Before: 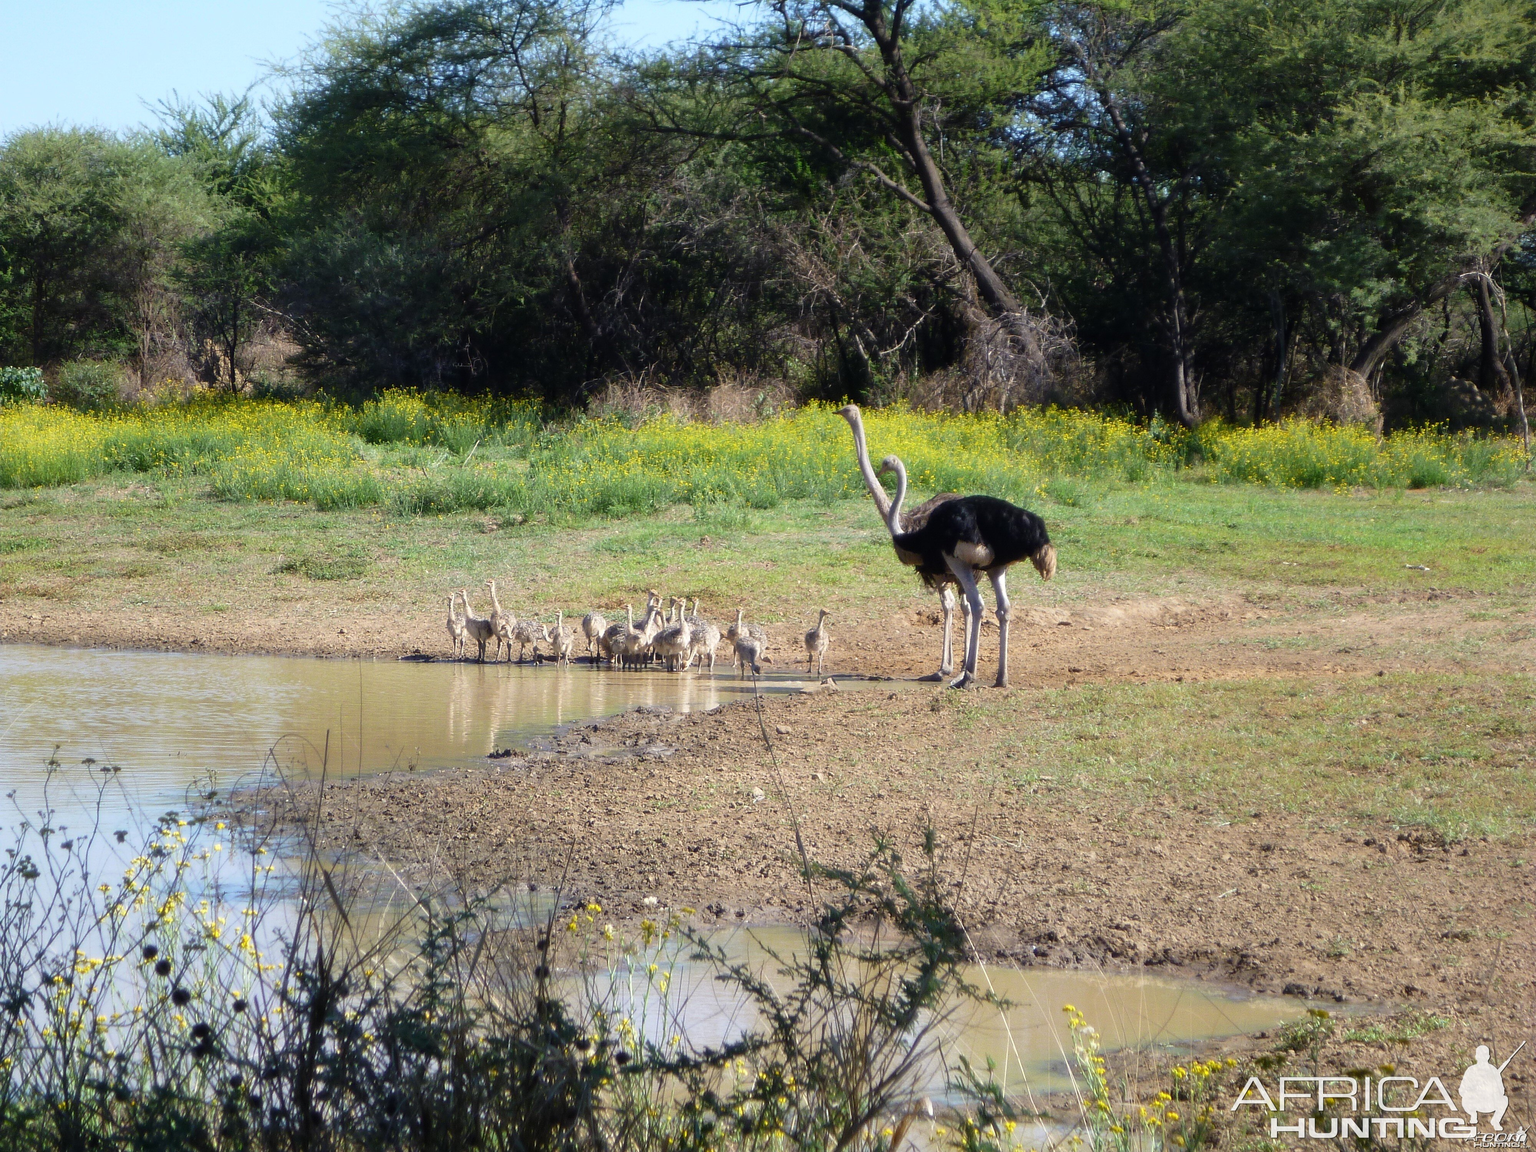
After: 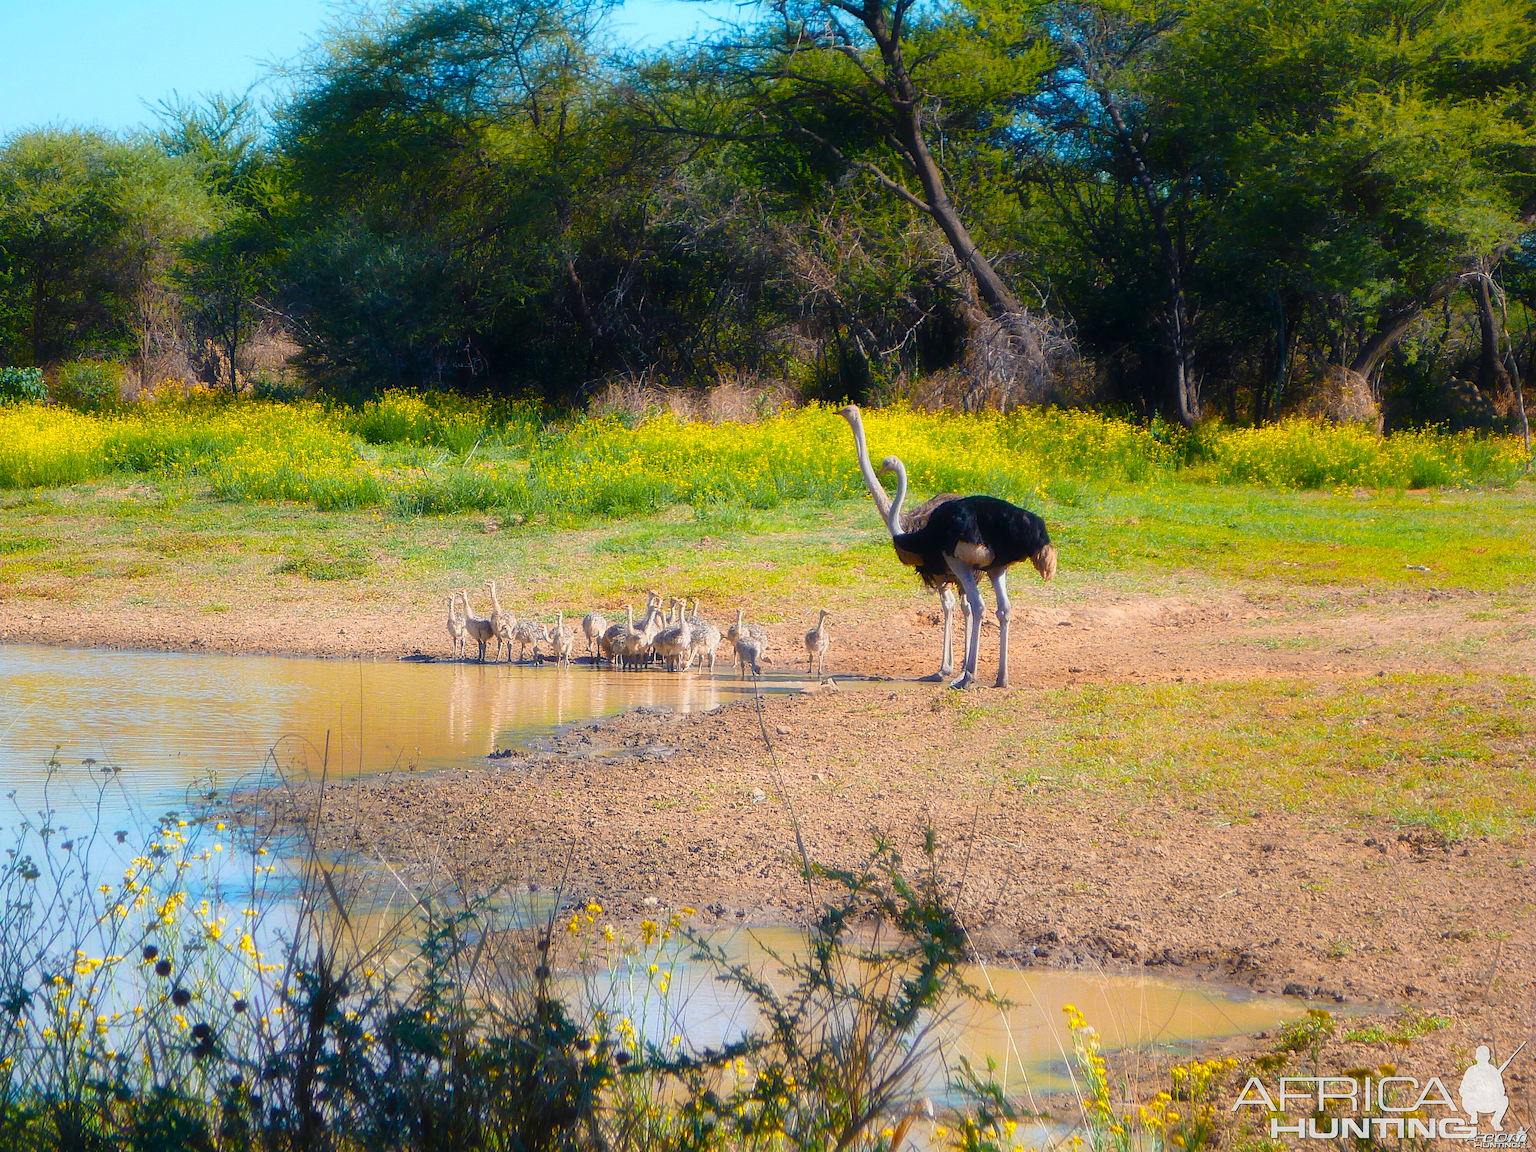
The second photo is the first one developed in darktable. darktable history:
color equalizer "cinematic": saturation › orange 1.11, saturation › yellow 1.11, saturation › cyan 1.11, saturation › blue 1.17, hue › red 6.83, hue › orange -14.63, hue › yellow -10.73, hue › blue -10.73, brightness › red 1.16, brightness › orange 1.24, brightness › yellow 1.11, brightness › green 0.86, brightness › blue 0.801, brightness › lavender 1.04, brightness › magenta 0.983
contrast equalizer "soft": y [[0.5, 0.496, 0.435, 0.435, 0.496, 0.5], [0.5 ×6], [0.5 ×6], [0 ×6], [0 ×6]]
diffuse or sharpen "diffusion": radius span 100, 1st order speed 50%, 2nd order speed 50%, 3rd order speed 50%, 4th order speed 50% | blend: blend mode normal, opacity 25%; mask: uniform (no mask)
diffuse or sharpen "sharpen demosaicing: AA filter": edge sensitivity 1, 1st order anisotropy 100%, 2nd order anisotropy 100%, 3rd order anisotropy 100%, 4th order anisotropy 100%, 1st order speed -25%, 2nd order speed -25%, 3rd order speed -25%, 4th order speed -25%
haze removal: strength -0.1, adaptive false
color balance rgb "medium contrast": perceptual brilliance grading › highlights 20%, perceptual brilliance grading › mid-tones 10%, perceptual brilliance grading › shadows -20%
color balance rgb: perceptual saturation grading › global saturation 20%, perceptual saturation grading › highlights -25%, perceptual saturation grading › shadows 25%, global vibrance 50%
